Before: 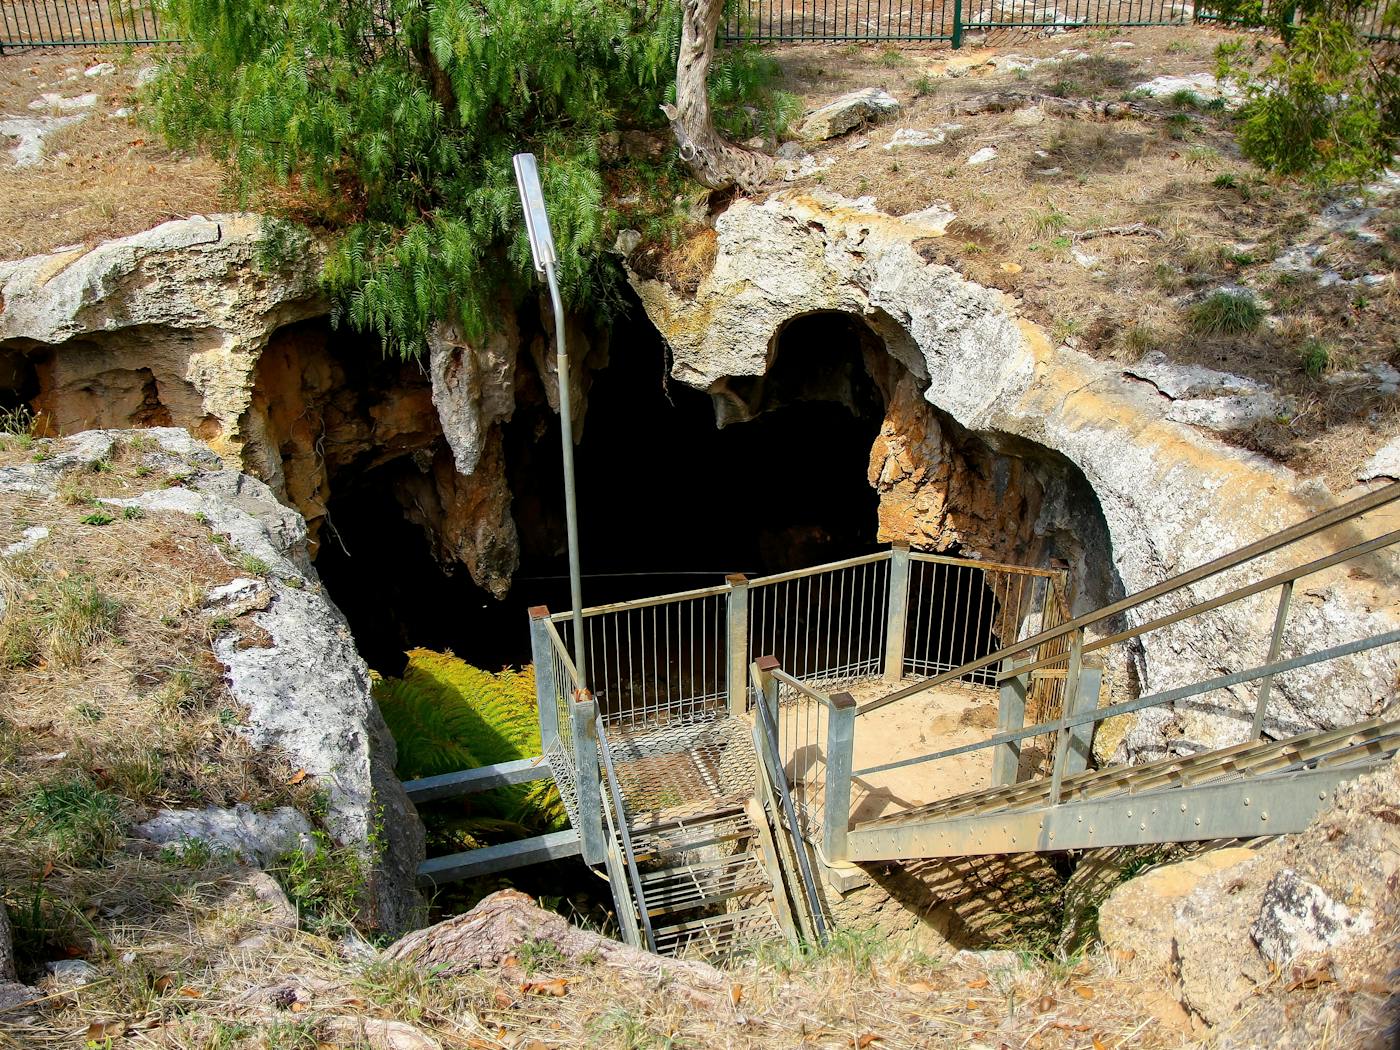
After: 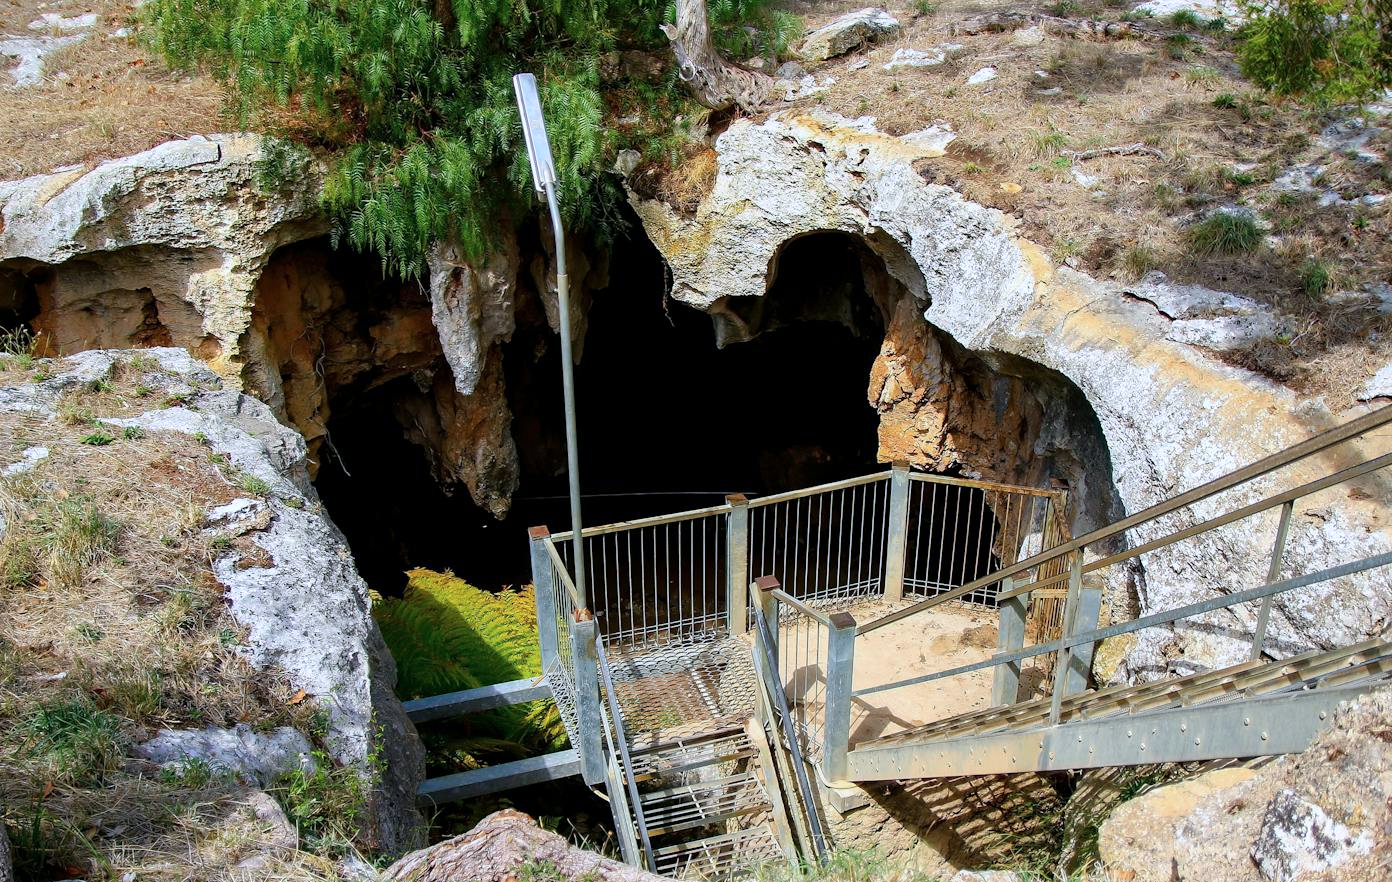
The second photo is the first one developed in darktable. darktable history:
crop: top 7.625%, bottom 8.027%
color calibration: illuminant as shot in camera, x 0.366, y 0.378, temperature 4425.7 K, saturation algorithm version 1 (2020)
